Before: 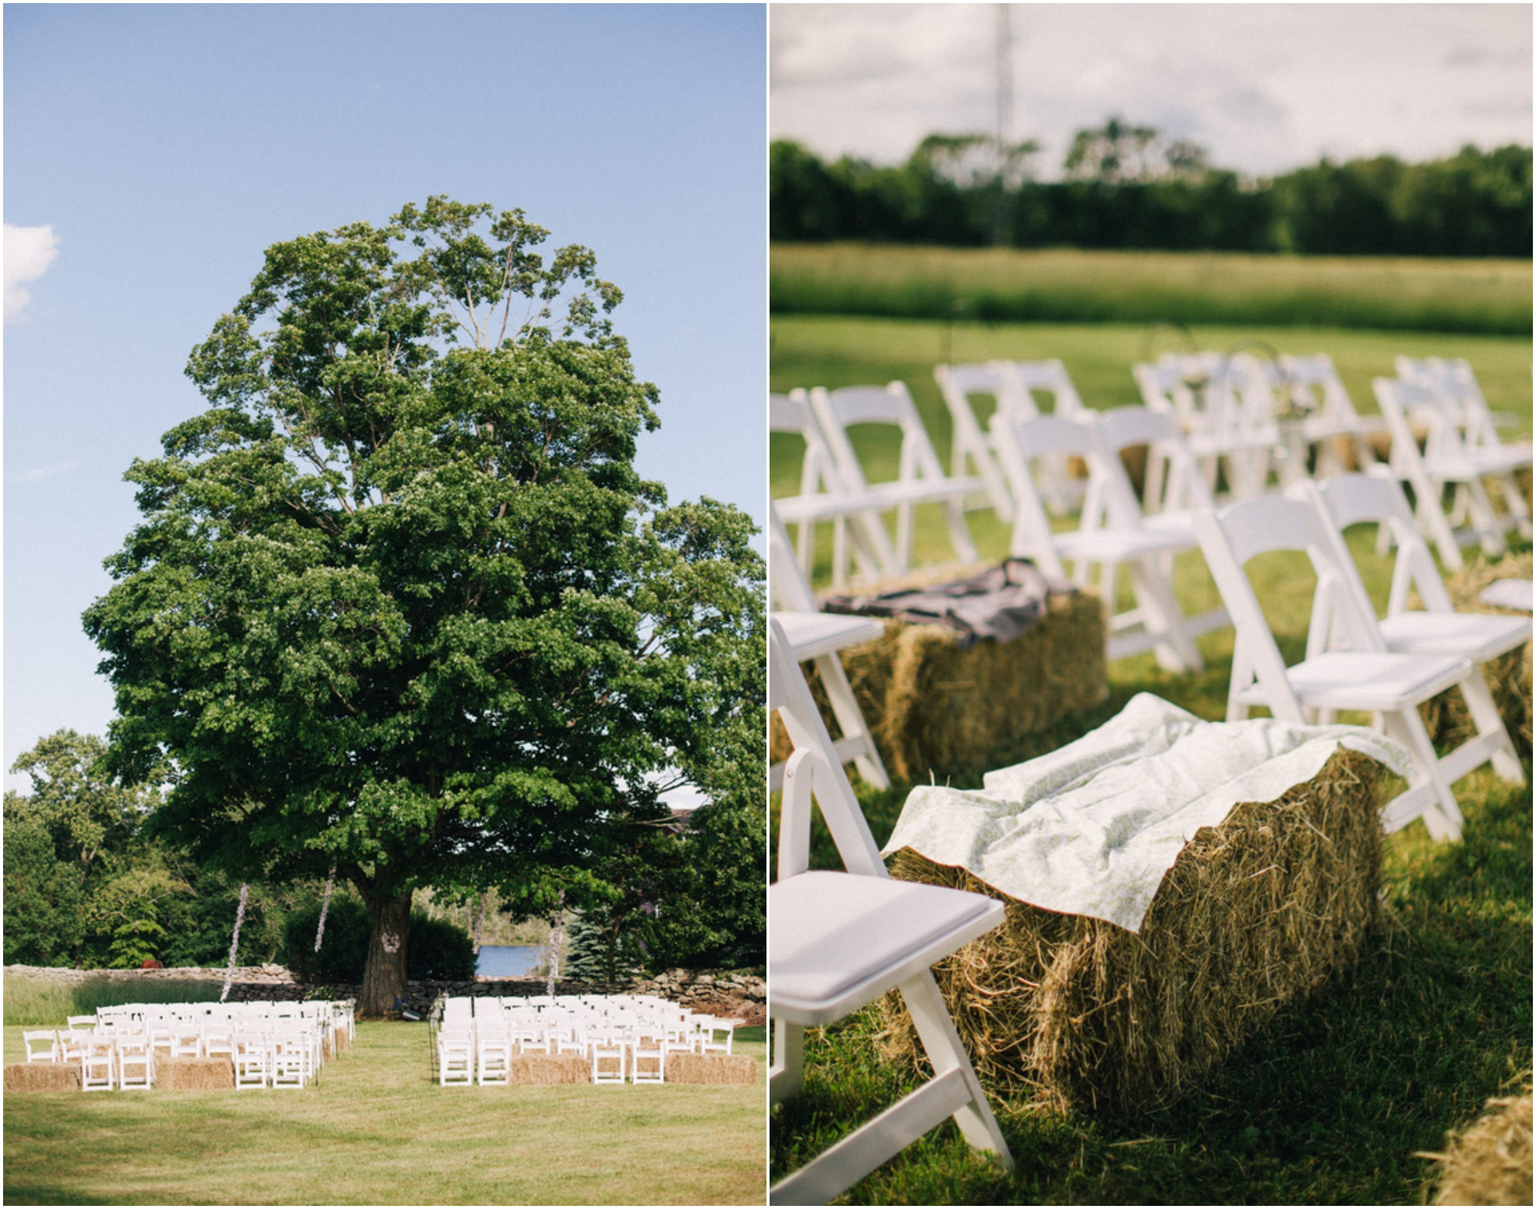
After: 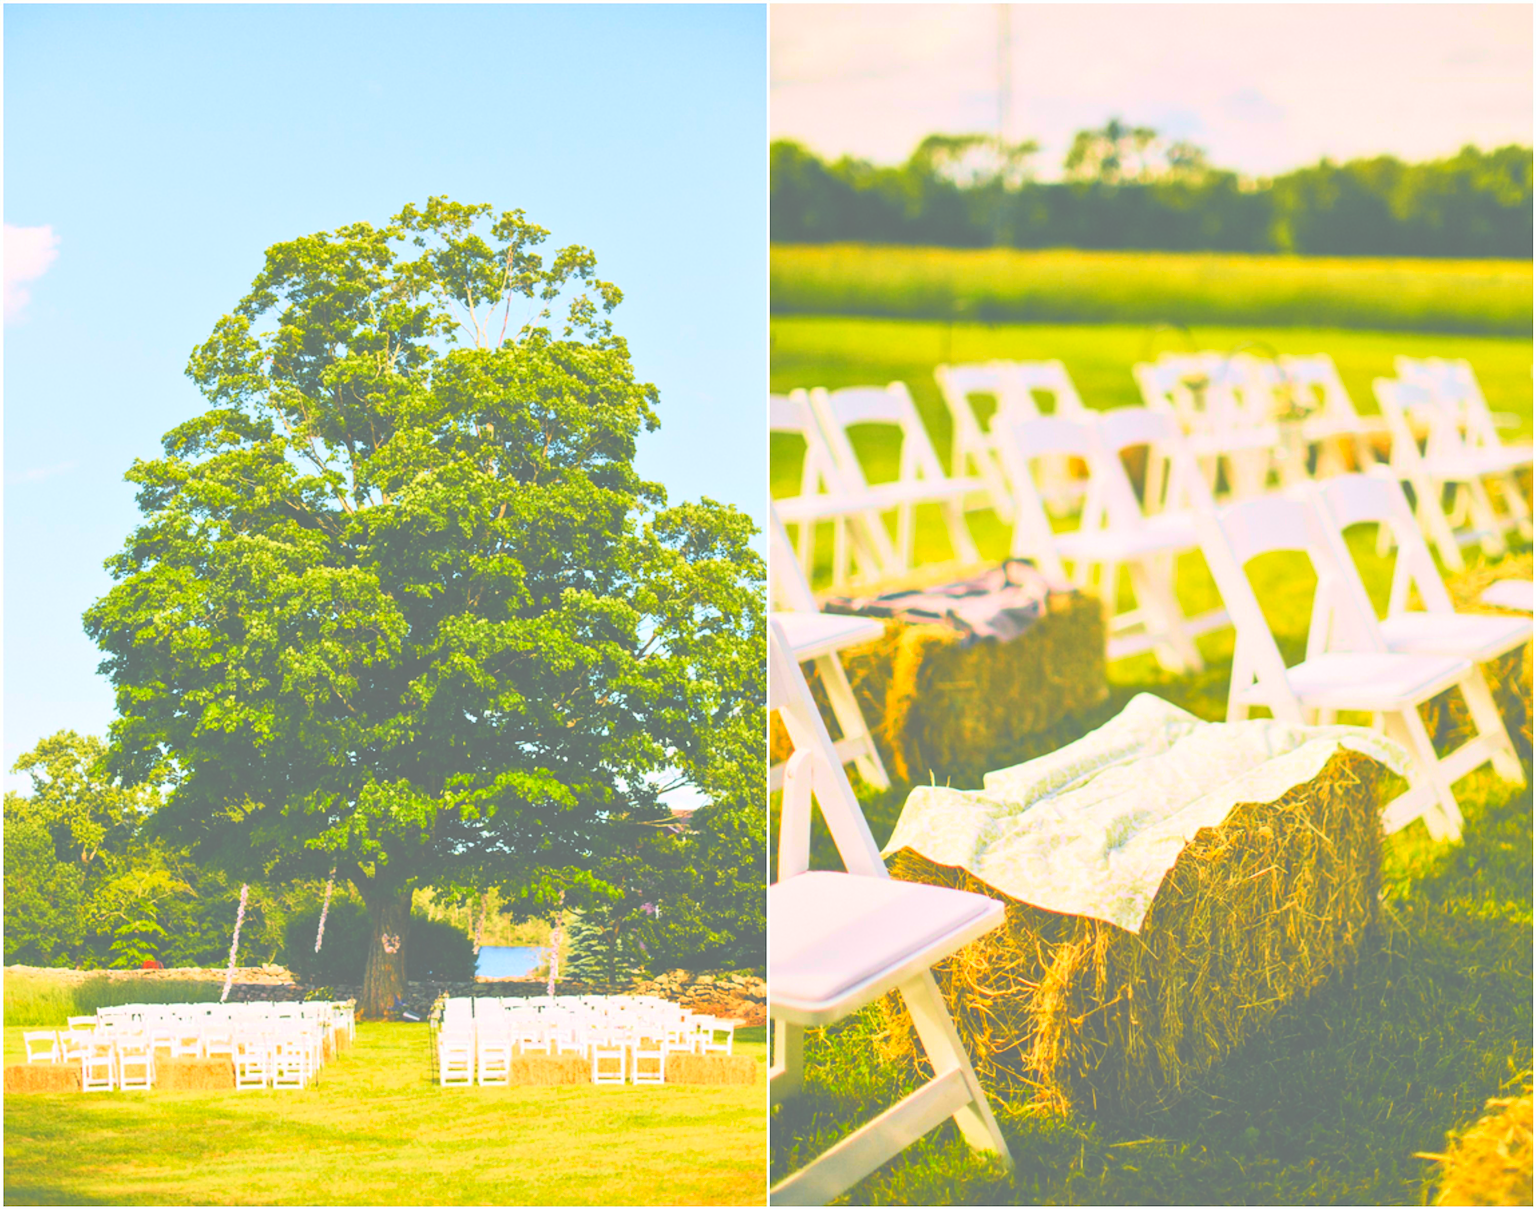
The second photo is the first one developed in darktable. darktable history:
sharpen: amount 0.2
velvia: on, module defaults
local contrast: mode bilateral grid, contrast 20, coarseness 50, detail 120%, midtone range 0.2
exposure: black level correction -0.071, exposure 0.5 EV, compensate highlight preservation false
color correction: saturation 2.15
tone curve: curves: ch0 [(0, 0.013) (0.129, 0.1) (0.291, 0.375) (0.46, 0.576) (0.667, 0.78) (0.851, 0.903) (0.997, 0.951)]; ch1 [(0, 0) (0.353, 0.344) (0.45, 0.46) (0.498, 0.495) (0.528, 0.531) (0.563, 0.566) (0.592, 0.609) (0.657, 0.672) (1, 1)]; ch2 [(0, 0) (0.333, 0.346) (0.375, 0.375) (0.427, 0.44) (0.5, 0.501) (0.505, 0.505) (0.544, 0.573) (0.576, 0.615) (0.612, 0.644) (0.66, 0.715) (1, 1)], color space Lab, independent channels, preserve colors none
